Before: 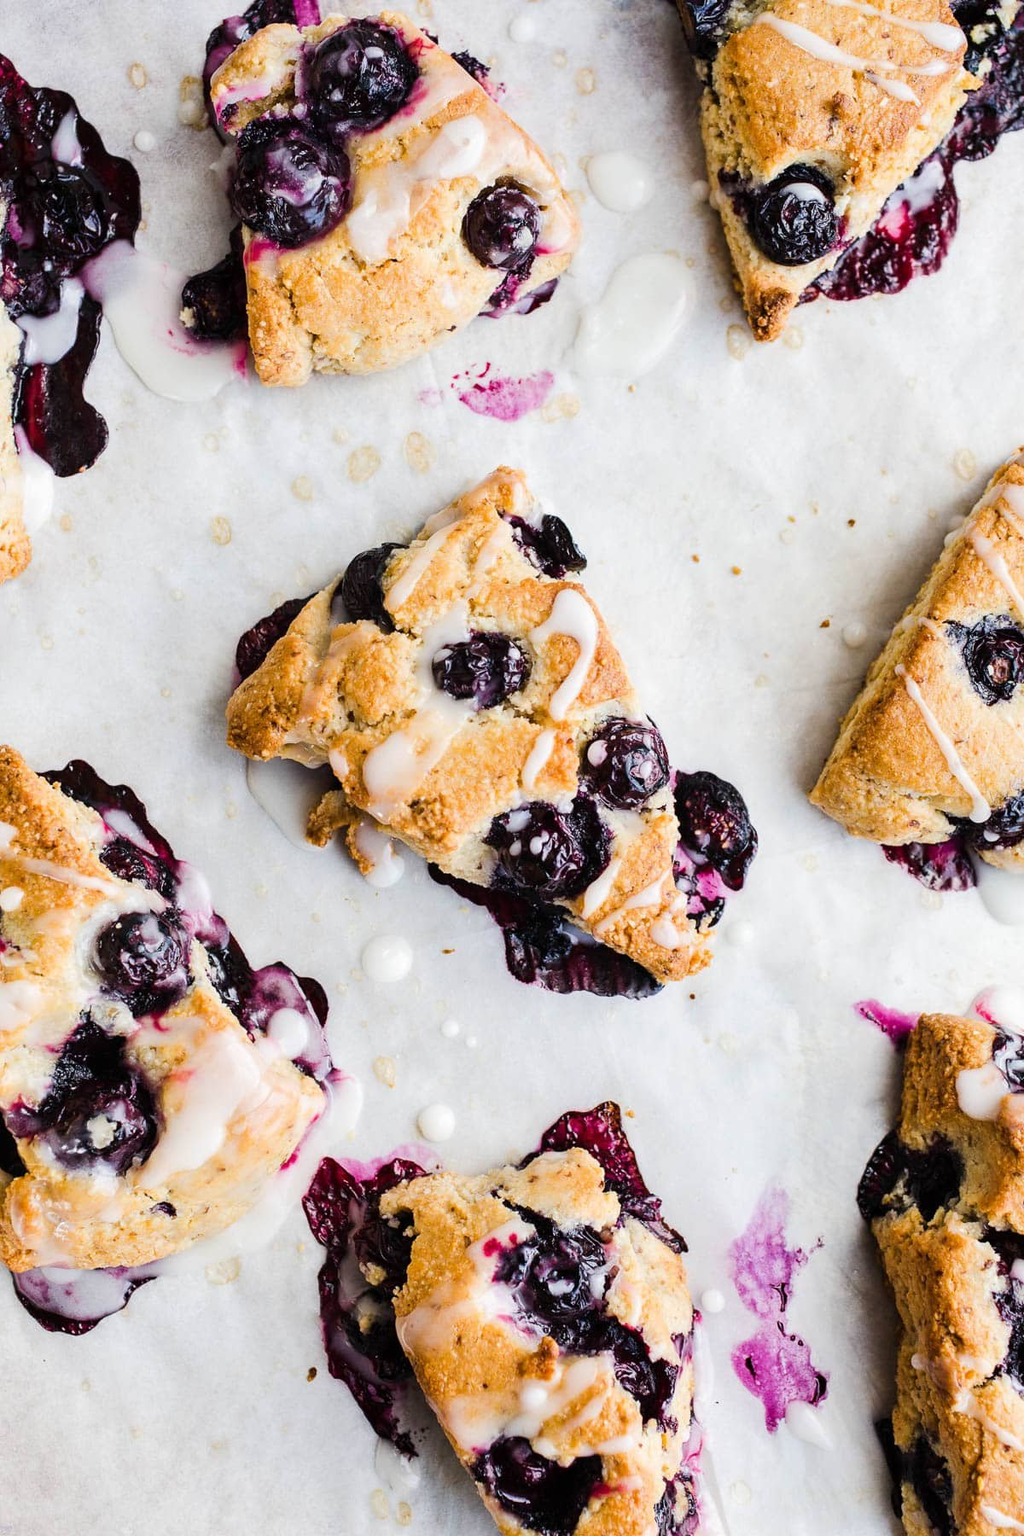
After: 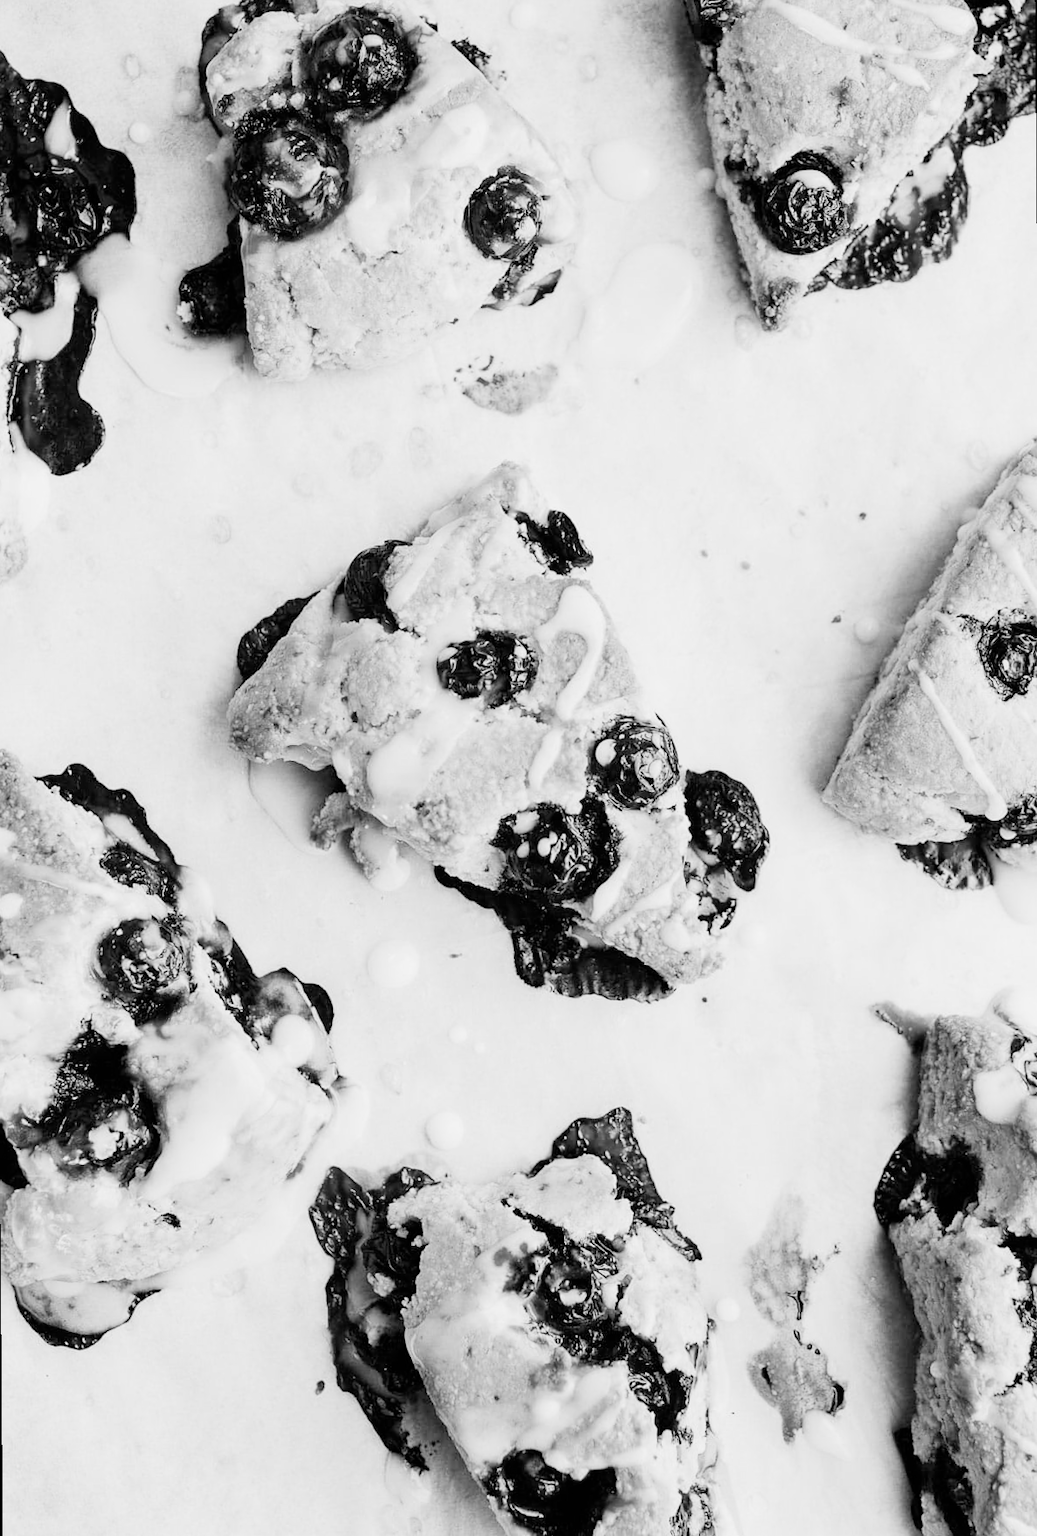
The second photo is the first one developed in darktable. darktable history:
exposure: black level correction 0, exposure 1.1 EV, compensate highlight preservation false
rotate and perspective: rotation -0.45°, automatic cropping original format, crop left 0.008, crop right 0.992, crop top 0.012, crop bottom 0.988
monochrome: on, module defaults
filmic rgb: black relative exposure -7.65 EV, white relative exposure 4.56 EV, hardness 3.61
